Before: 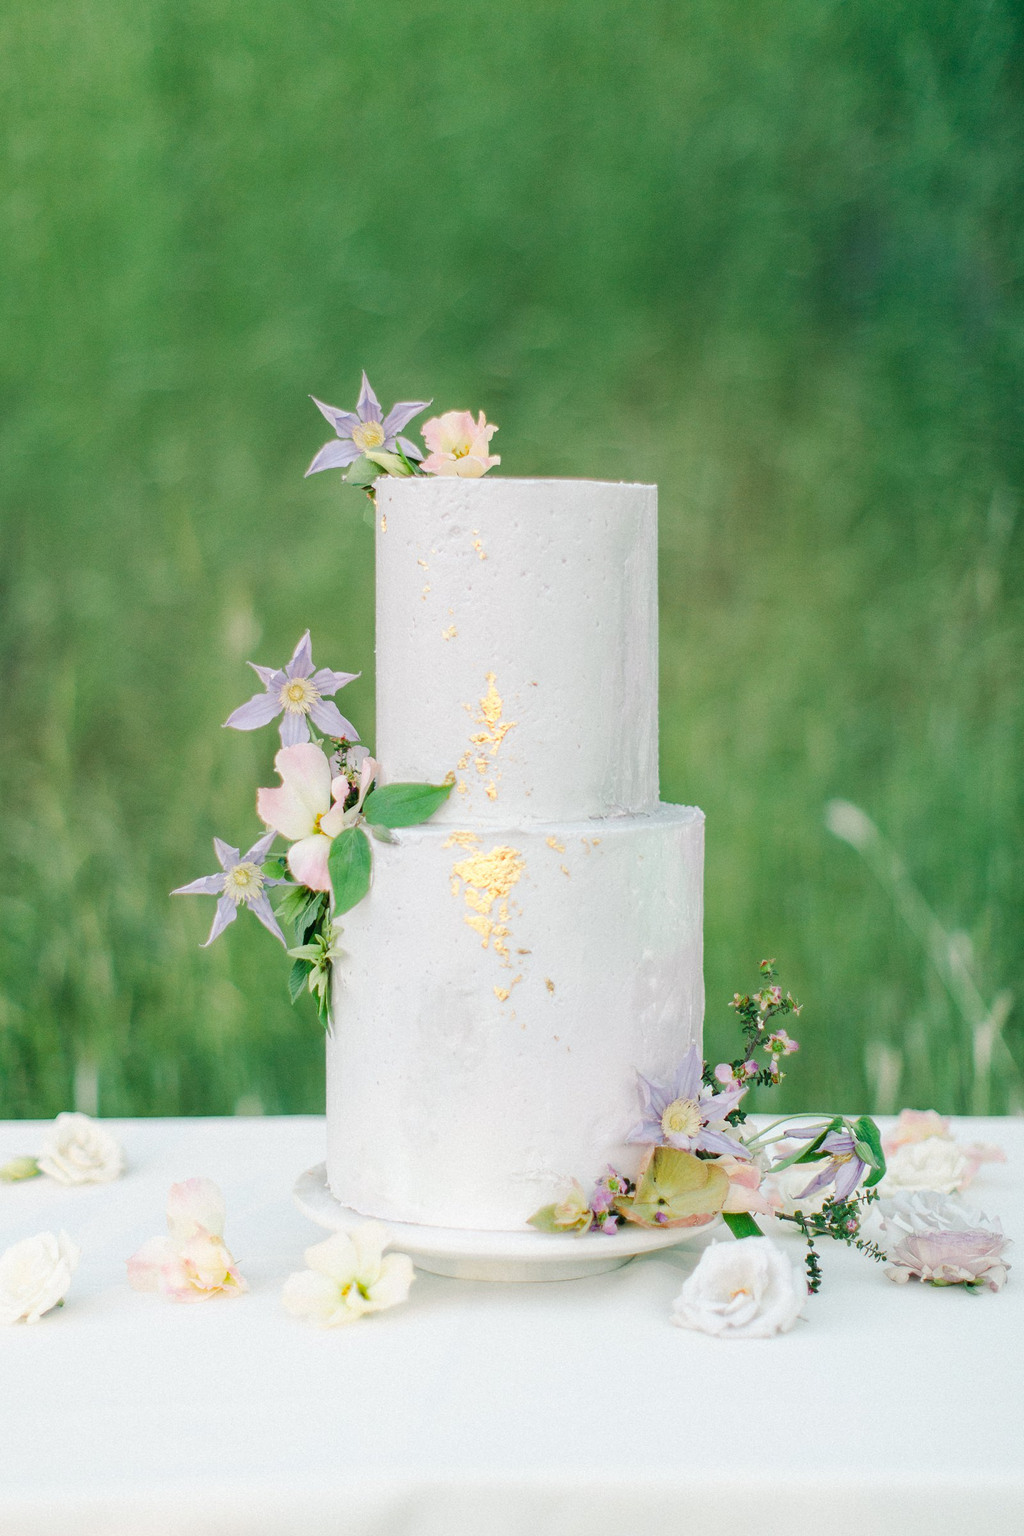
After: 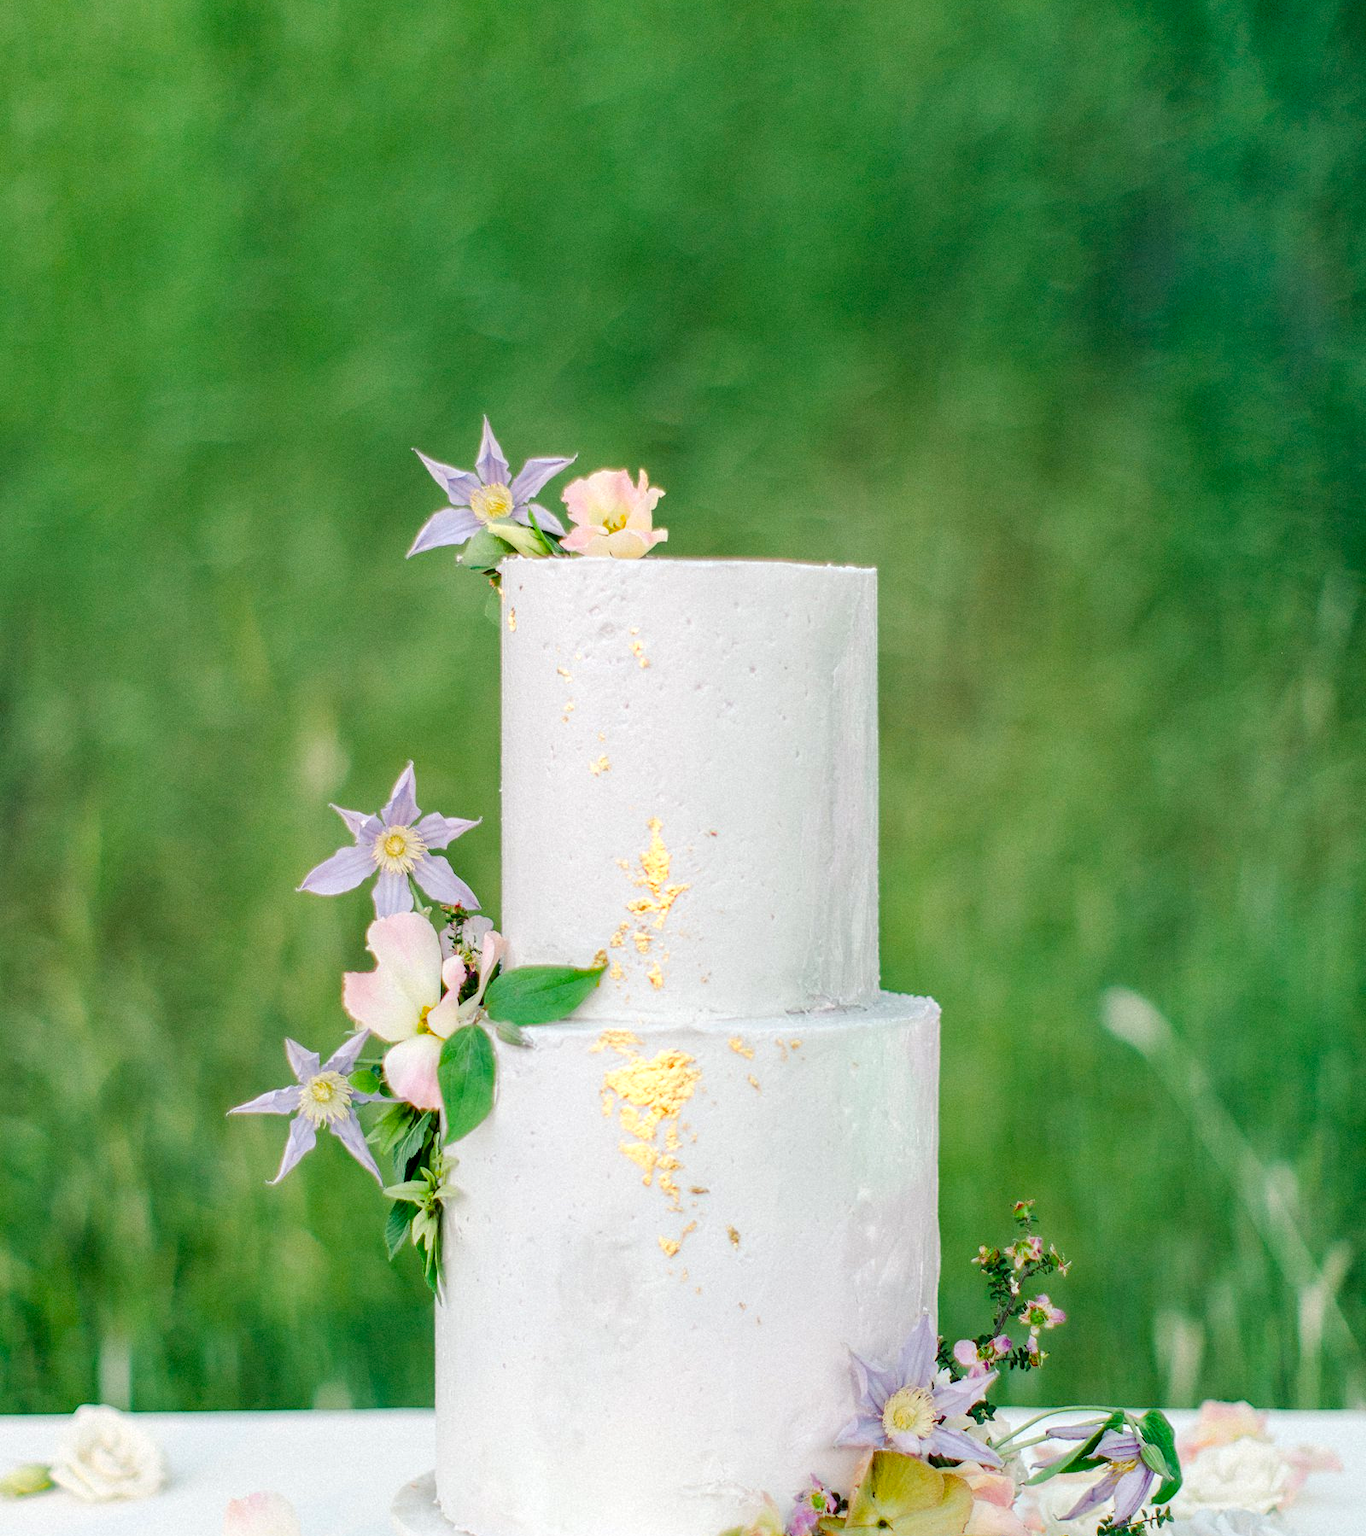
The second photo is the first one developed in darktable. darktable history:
local contrast: highlights 25%, shadows 75%, midtone range 0.75
color balance rgb: linear chroma grading › global chroma 8.33%, perceptual saturation grading › global saturation 18.52%, global vibrance 7.87%
crop: top 3.857%, bottom 21.132%
